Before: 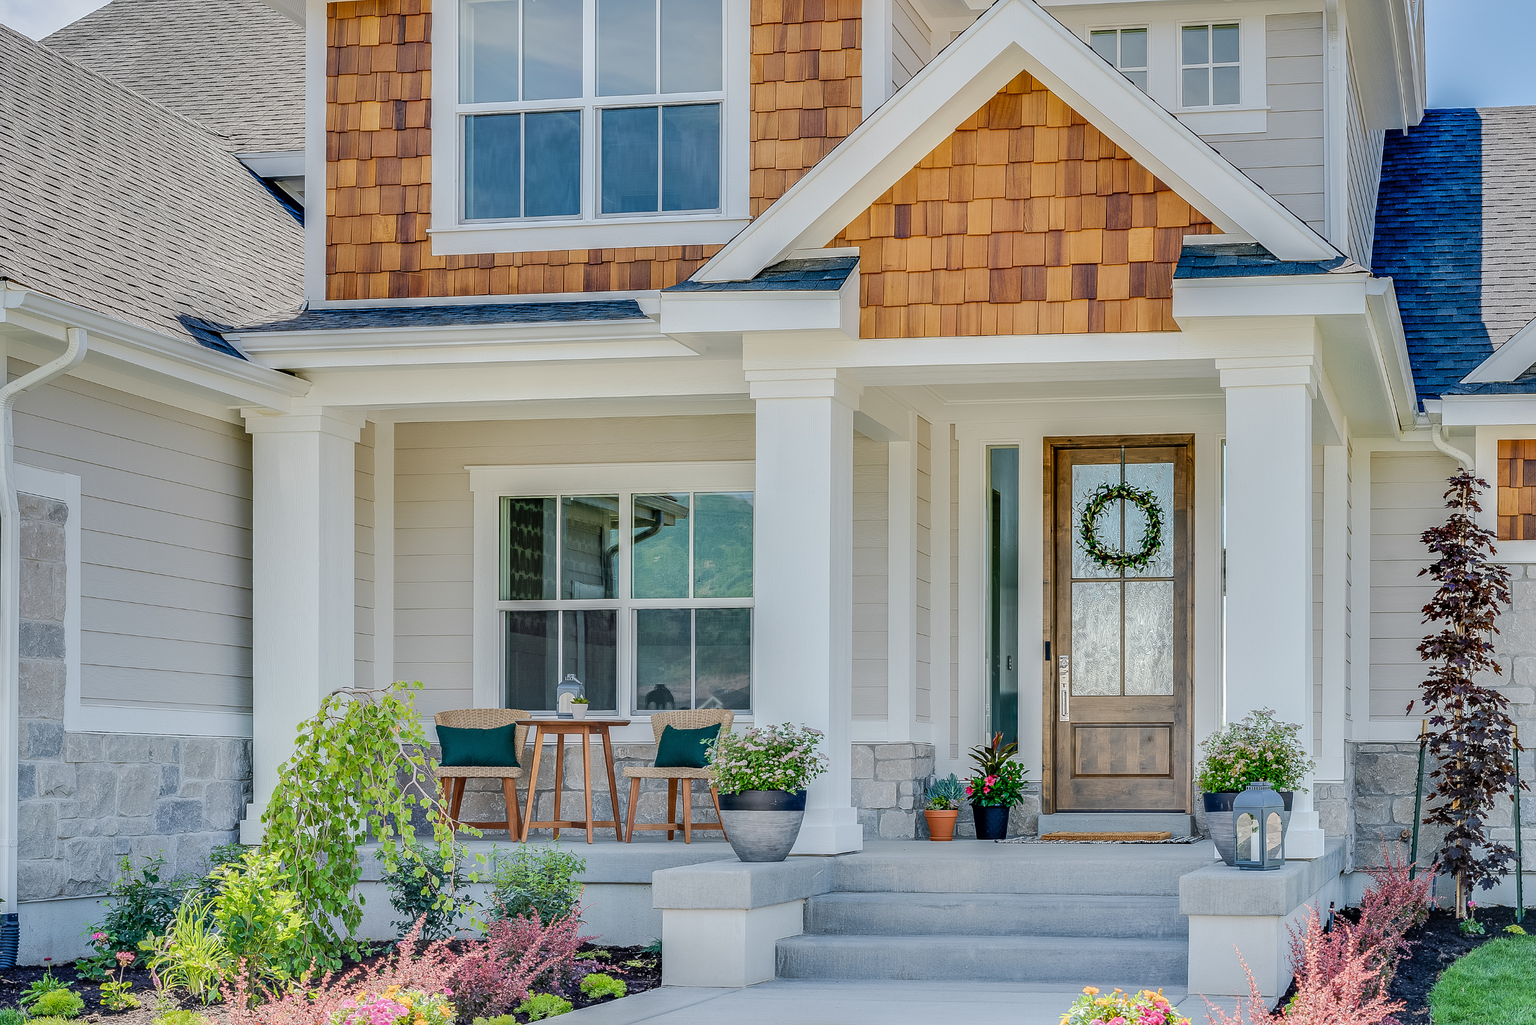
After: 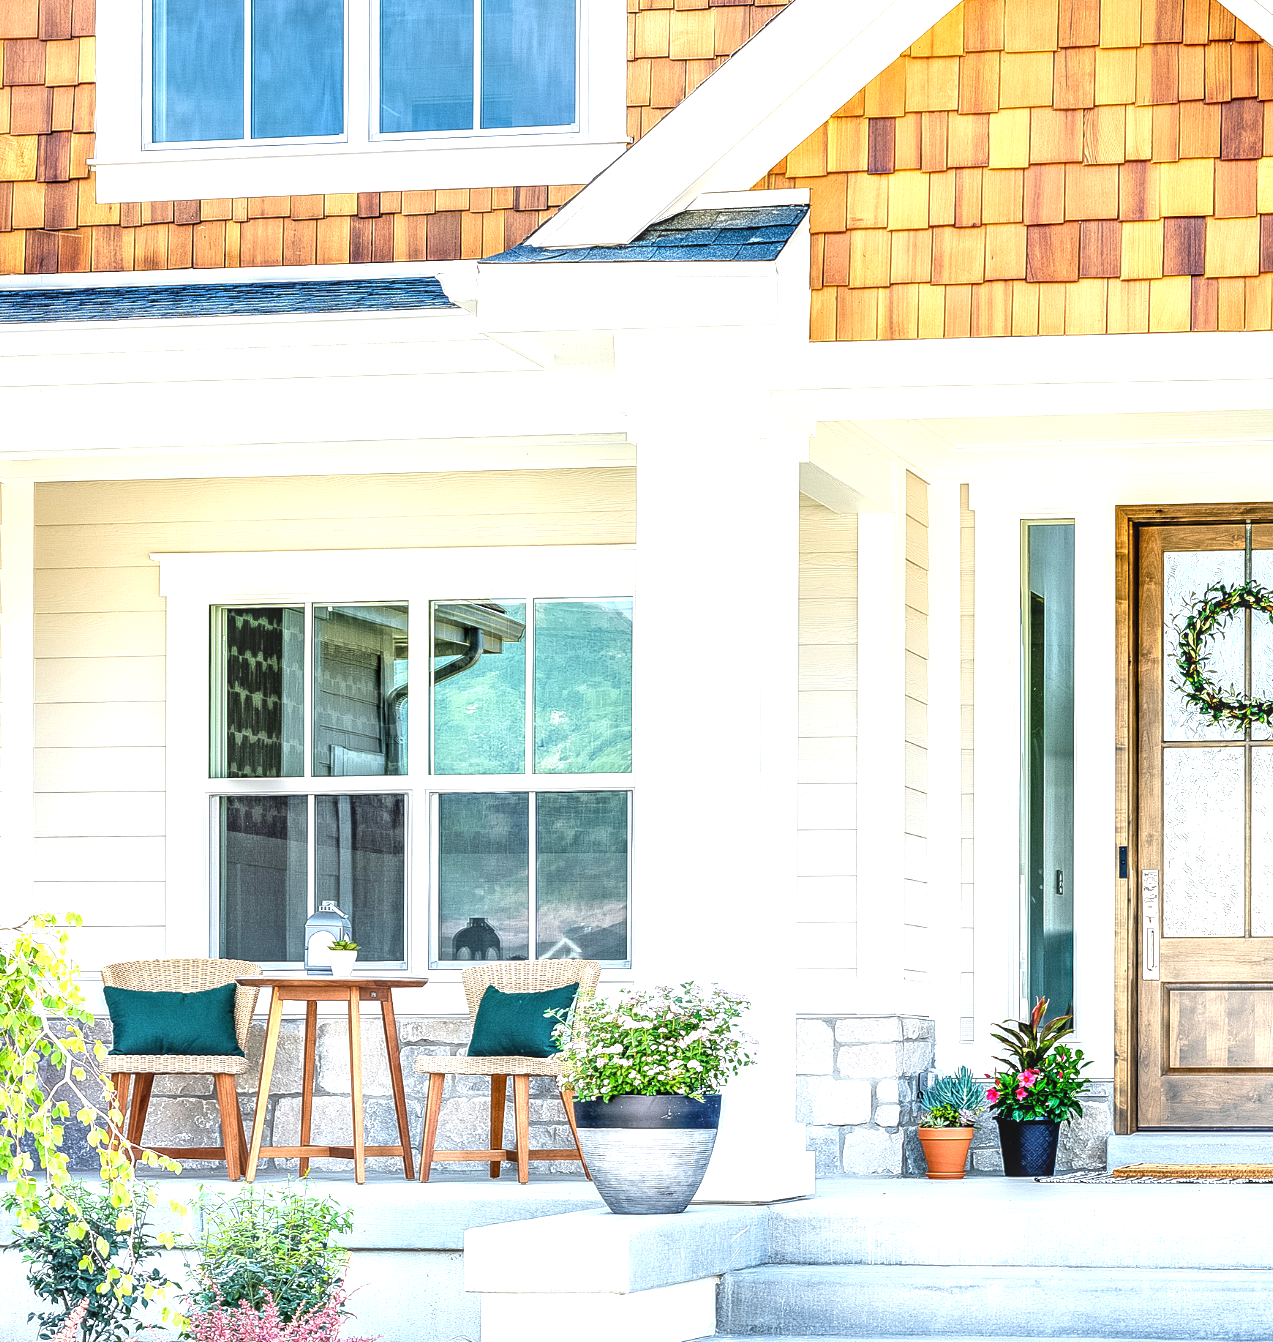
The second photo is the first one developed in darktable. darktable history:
local contrast: on, module defaults
crop and rotate: angle 0.012°, left 24.375%, top 13.098%, right 25.873%, bottom 8.351%
tone equalizer: -8 EV -1.1 EV, -7 EV -0.984 EV, -6 EV -0.829 EV, -5 EV -0.59 EV, -3 EV 0.565 EV, -2 EV 0.864 EV, -1 EV 1.01 EV, +0 EV 1.08 EV
exposure: exposure 0.562 EV, compensate highlight preservation false
